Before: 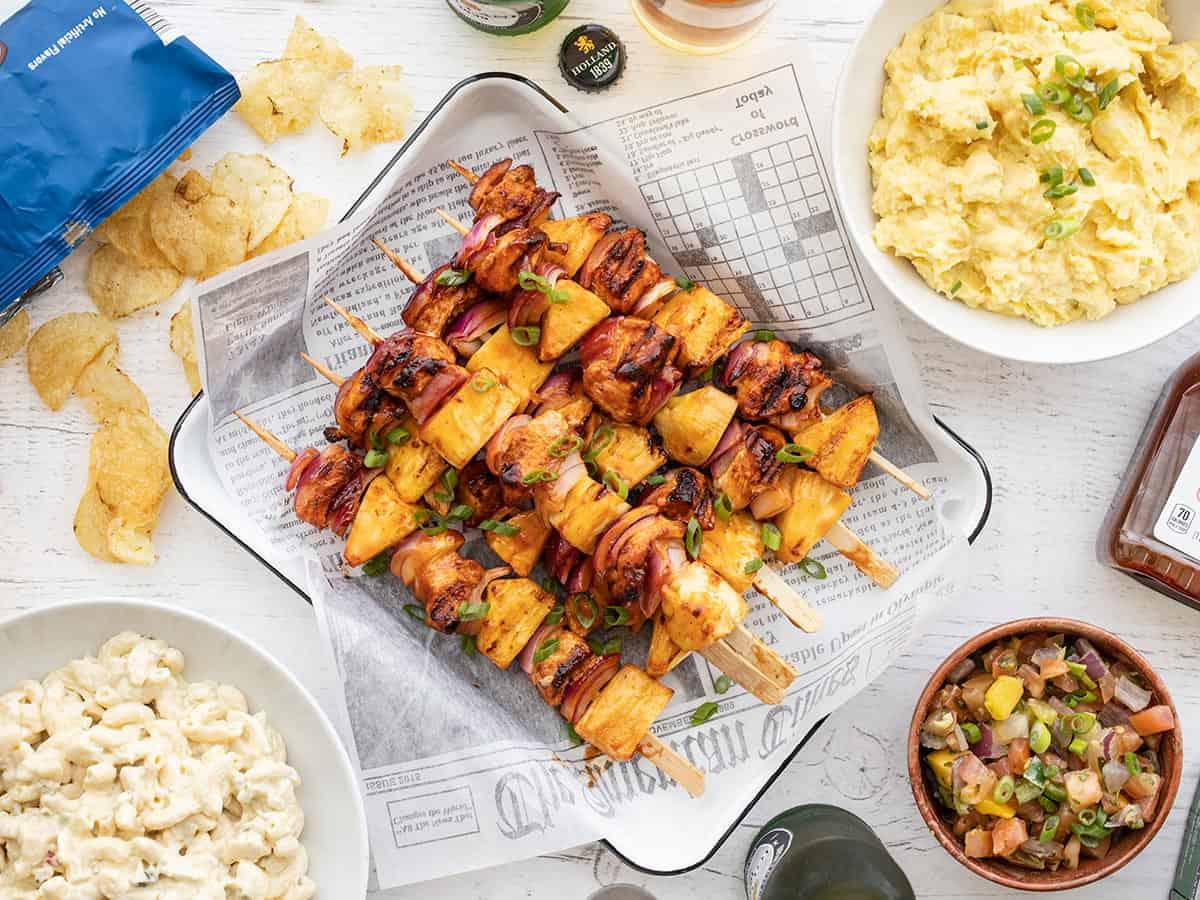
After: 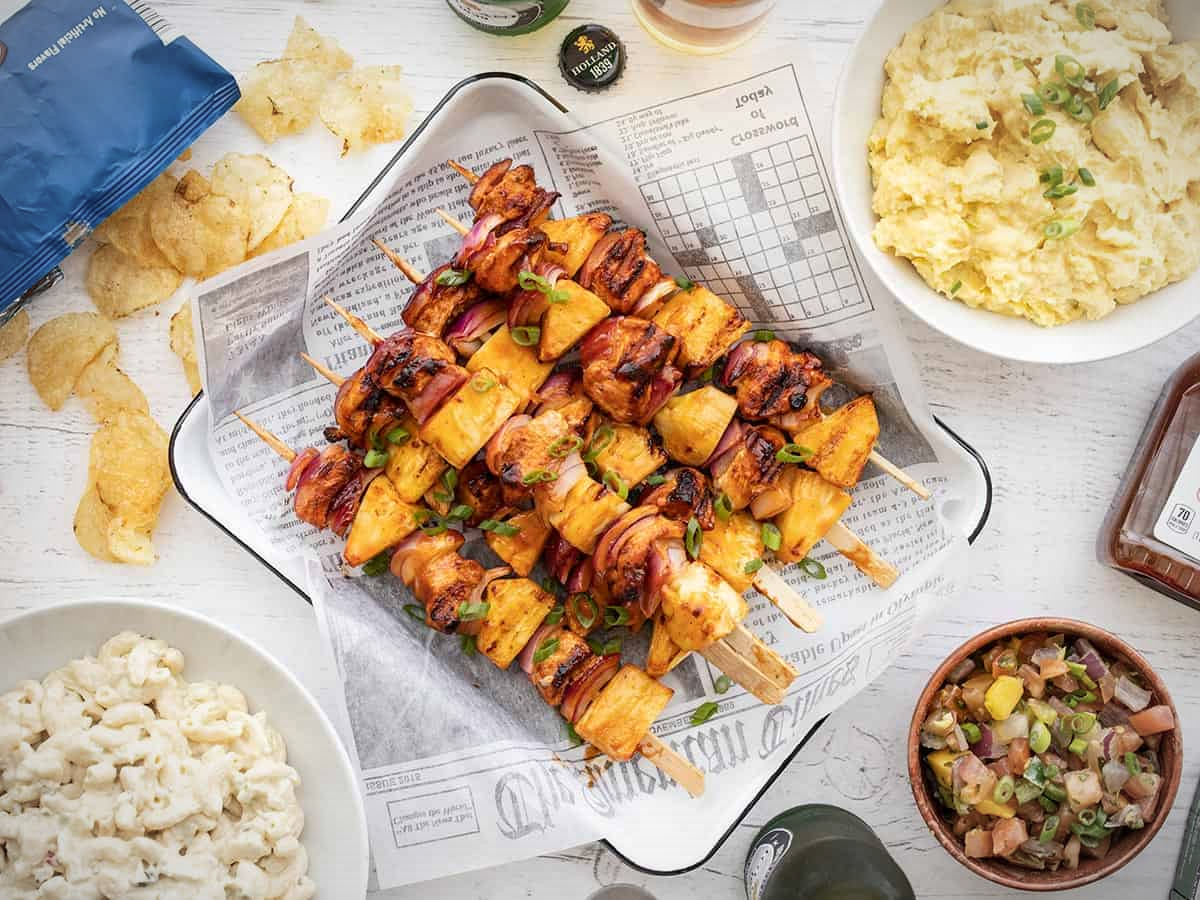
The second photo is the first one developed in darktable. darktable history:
vignetting: fall-off radius 70.19%, automatic ratio true
